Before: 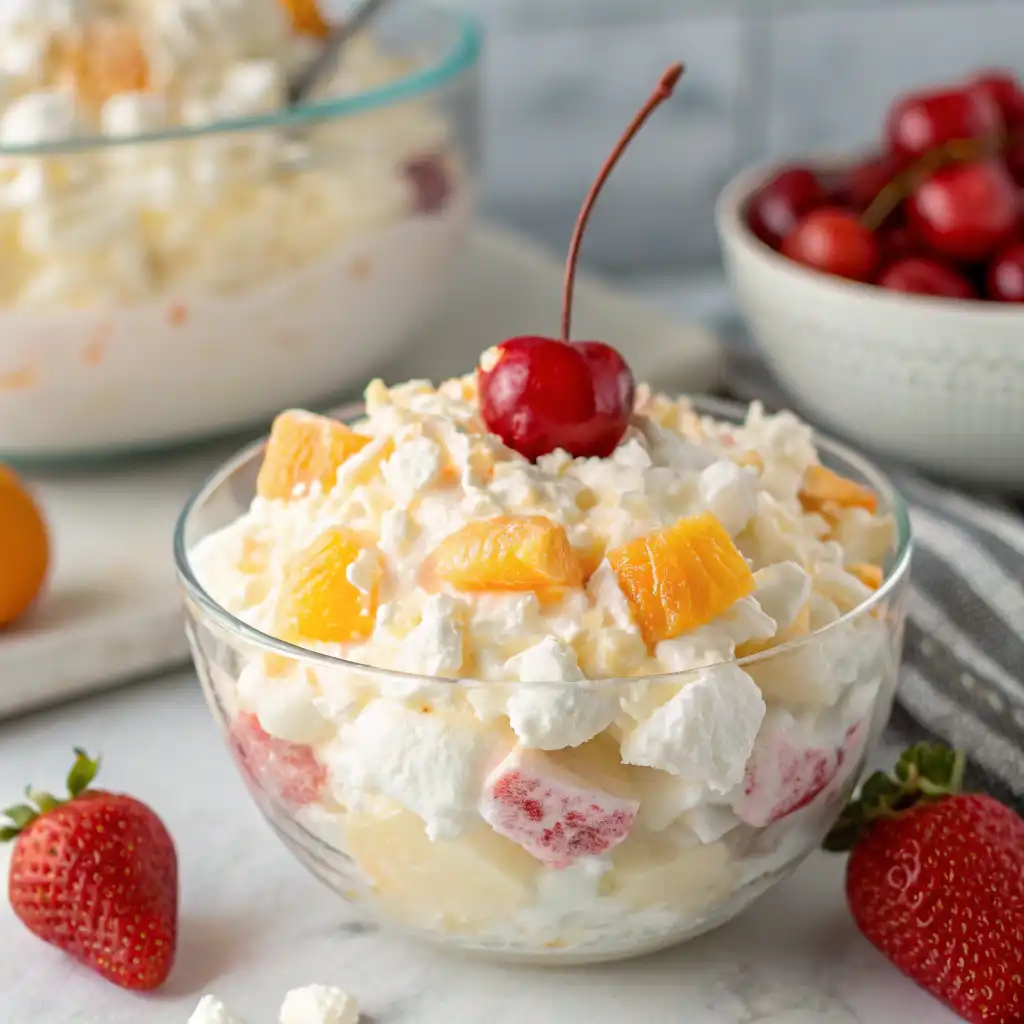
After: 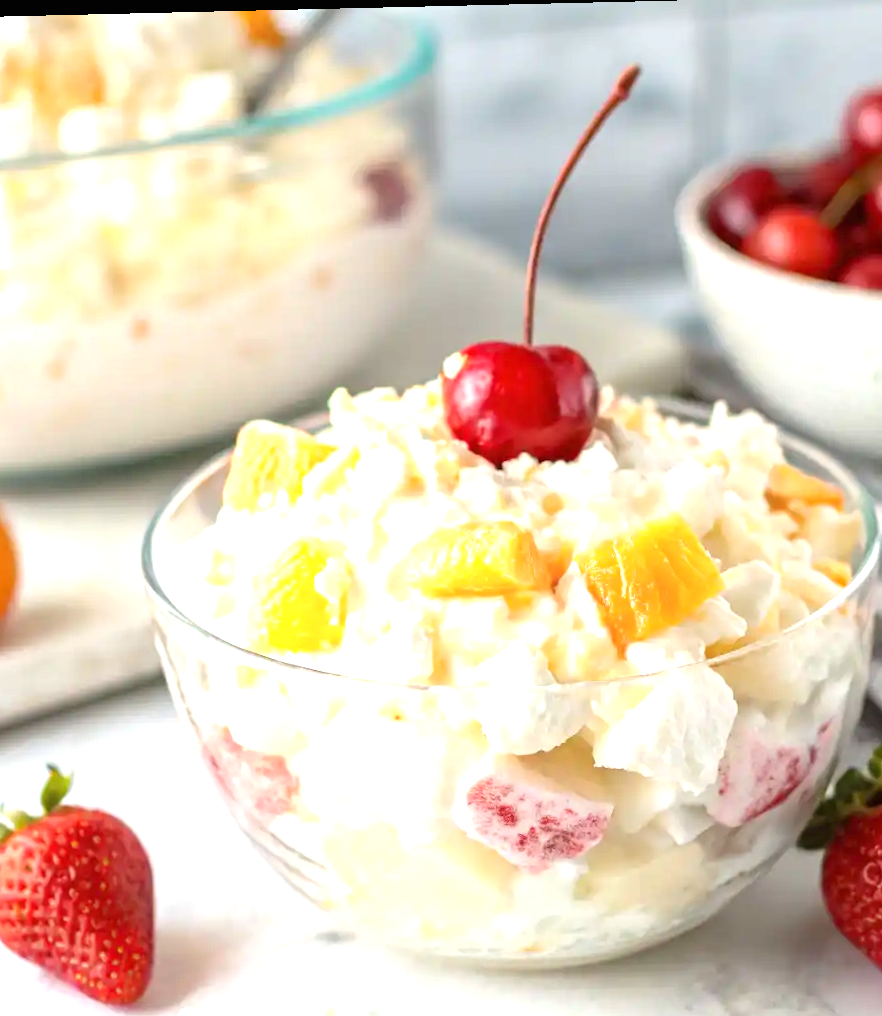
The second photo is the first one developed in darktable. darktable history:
crop and rotate: angle 1.36°, left 4.359%, top 0.588%, right 11.425%, bottom 2.4%
exposure: black level correction 0, exposure 1 EV, compensate exposure bias true, compensate highlight preservation false
